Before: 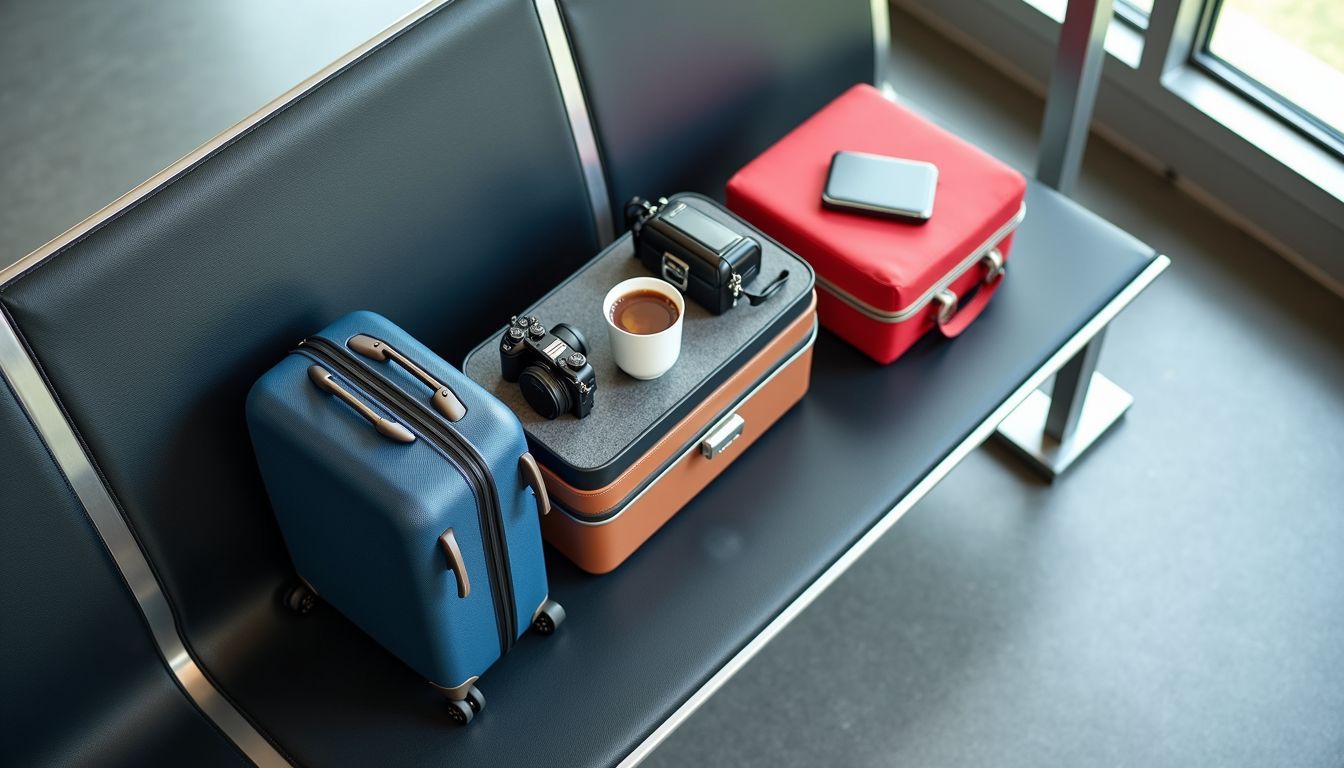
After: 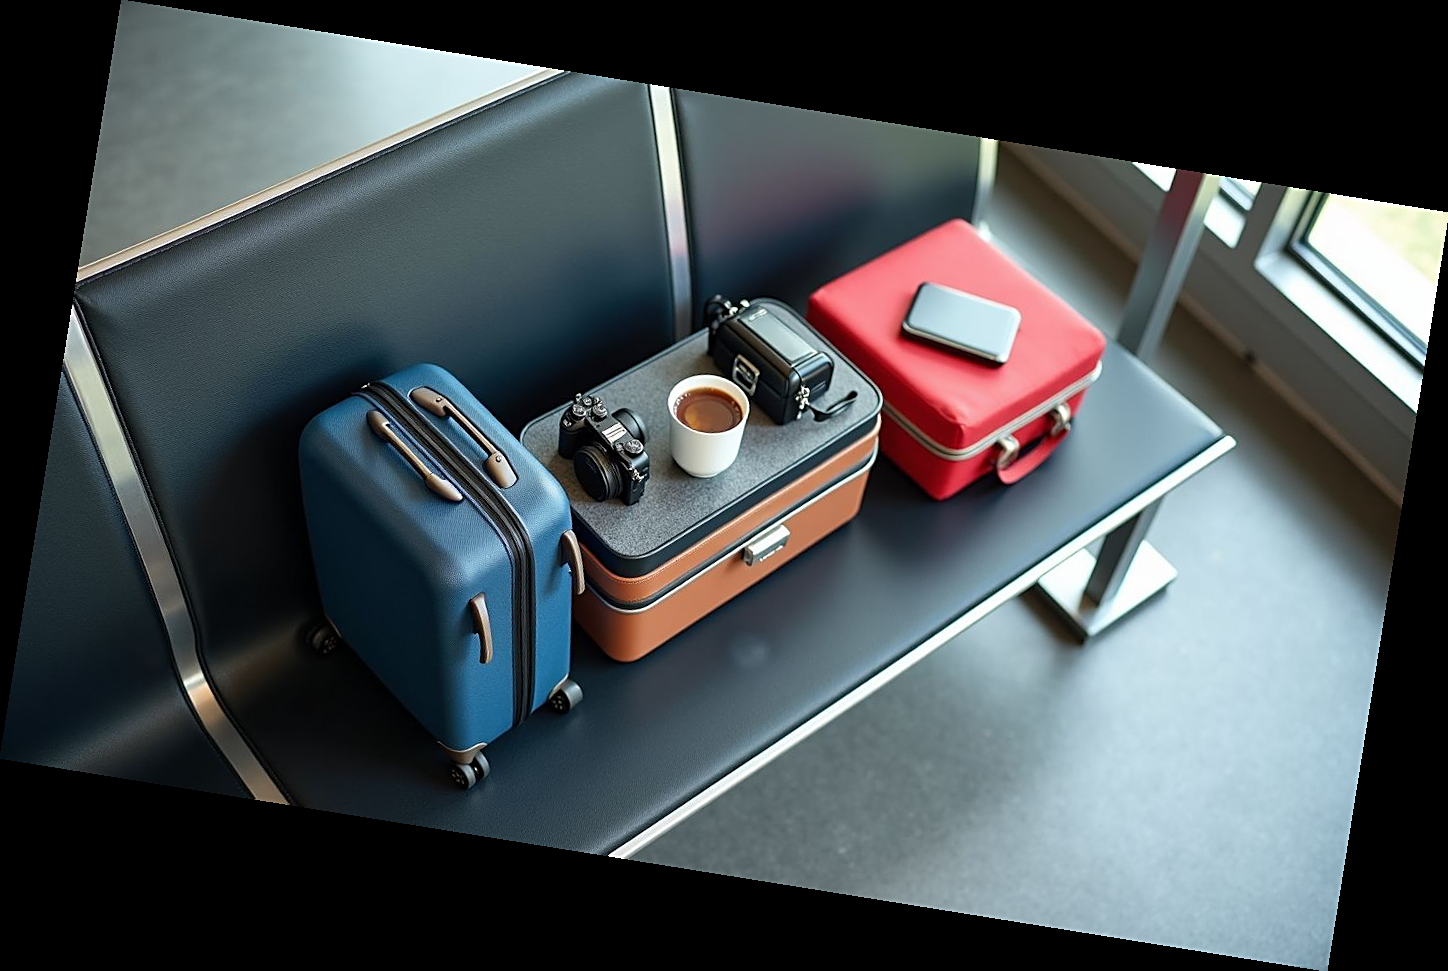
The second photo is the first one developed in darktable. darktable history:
rotate and perspective: rotation 9.12°, automatic cropping off
sharpen: on, module defaults
